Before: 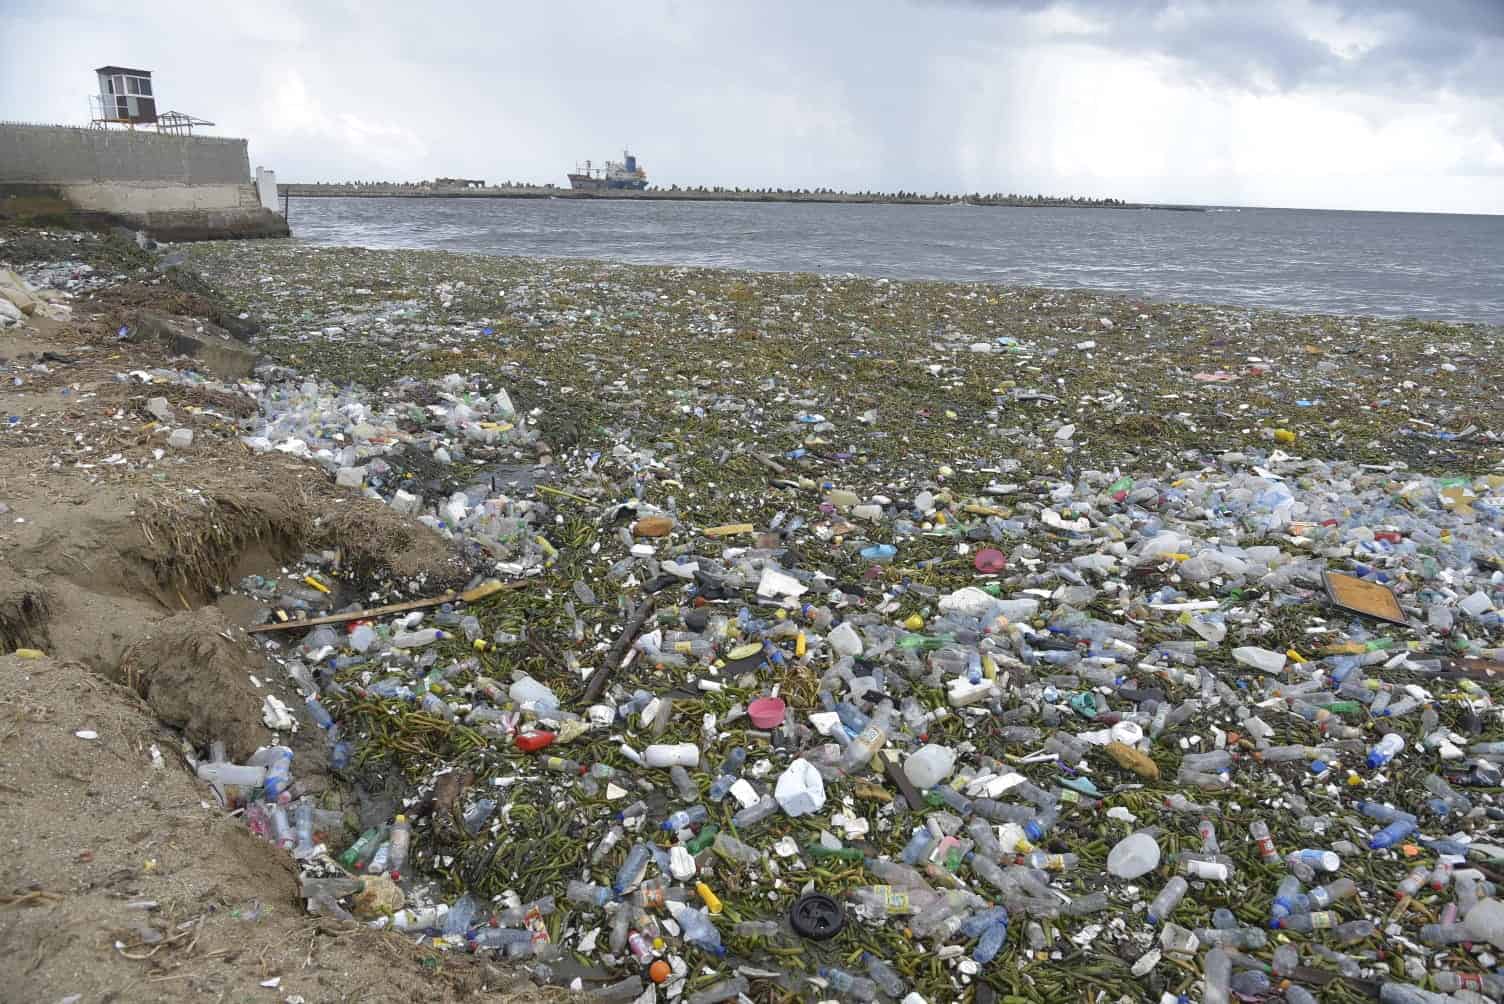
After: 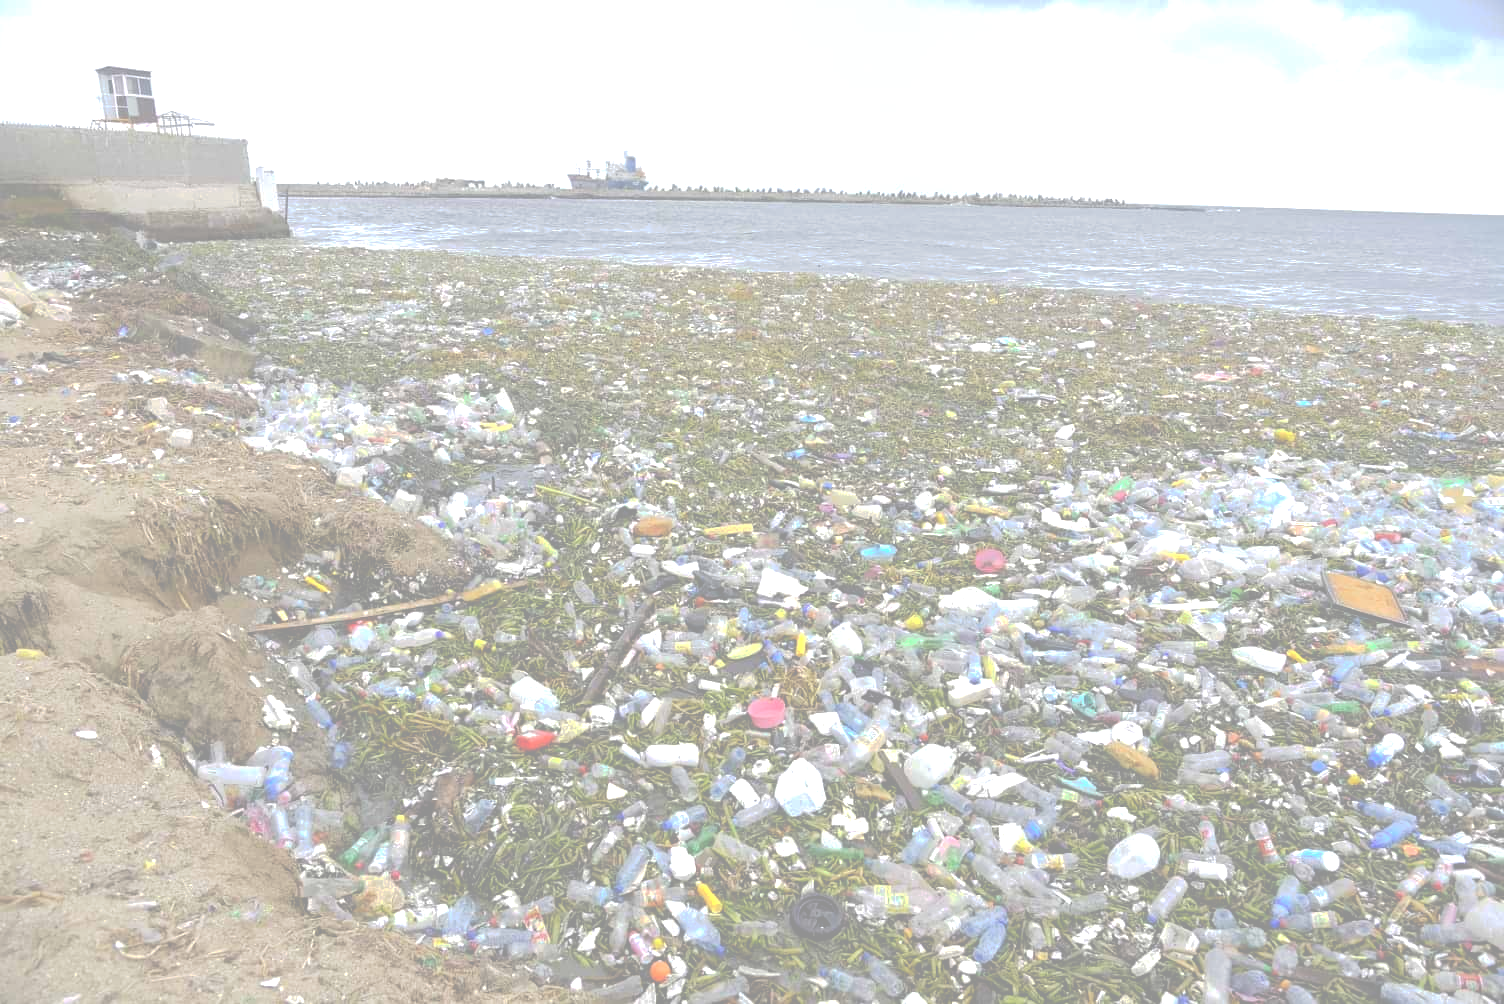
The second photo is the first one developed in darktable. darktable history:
exposure: black level correction 0, exposure 0.9 EV, compensate highlight preservation false
levels: levels [0.093, 0.434, 0.988]
tone curve: curves: ch0 [(0, 0) (0.003, 0.464) (0.011, 0.464) (0.025, 0.464) (0.044, 0.464) (0.069, 0.464) (0.1, 0.463) (0.136, 0.463) (0.177, 0.464) (0.224, 0.469) (0.277, 0.482) (0.335, 0.501) (0.399, 0.53) (0.468, 0.567) (0.543, 0.61) (0.623, 0.663) (0.709, 0.718) (0.801, 0.779) (0.898, 0.842) (1, 1)], preserve colors none
